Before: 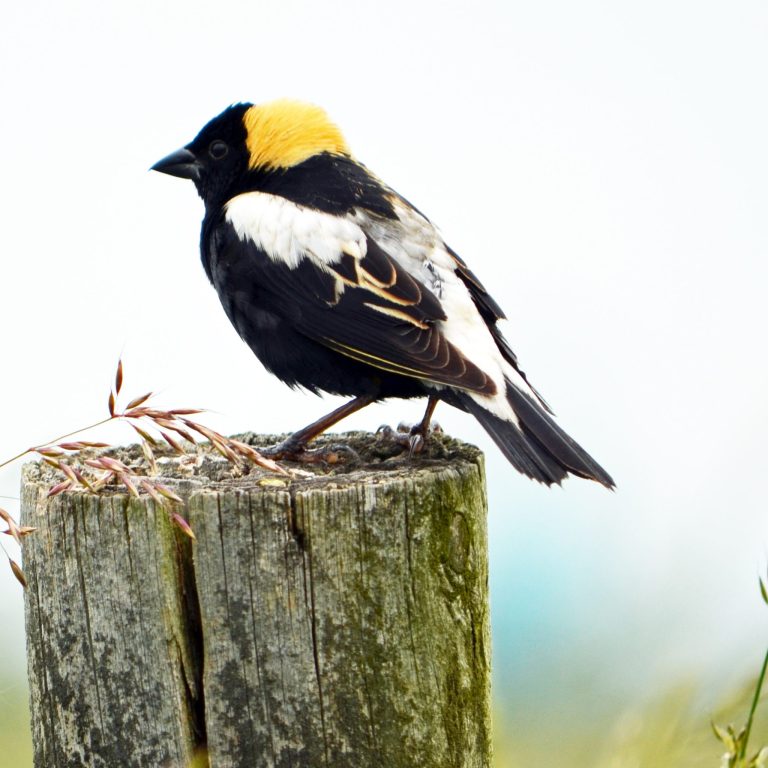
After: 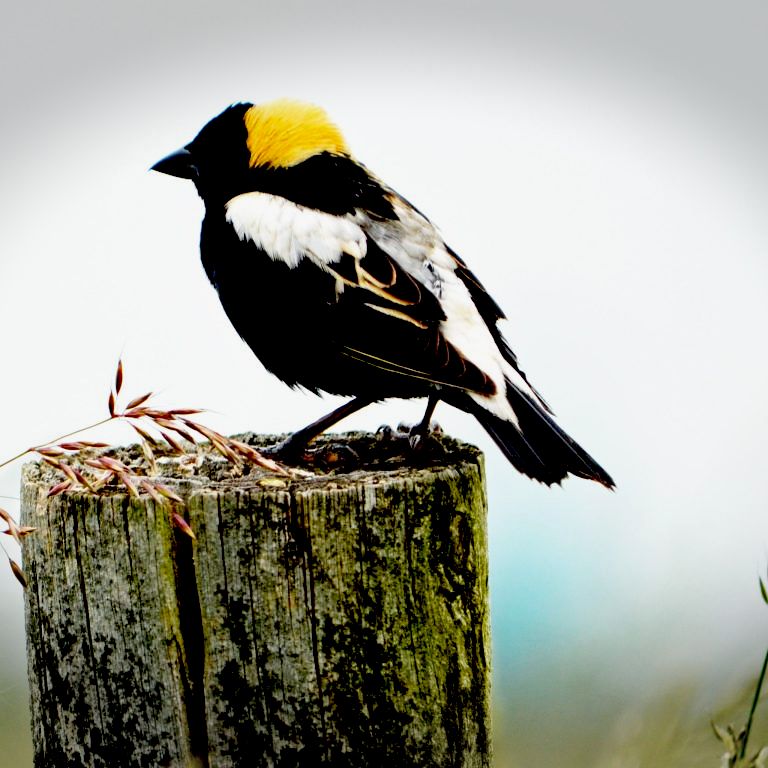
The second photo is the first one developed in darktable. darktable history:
exposure: black level correction 0.1, exposure -0.092 EV, compensate highlight preservation false
vignetting: fall-off start 100%, brightness -0.406, saturation -0.3, width/height ratio 1.324, dithering 8-bit output, unbound false
